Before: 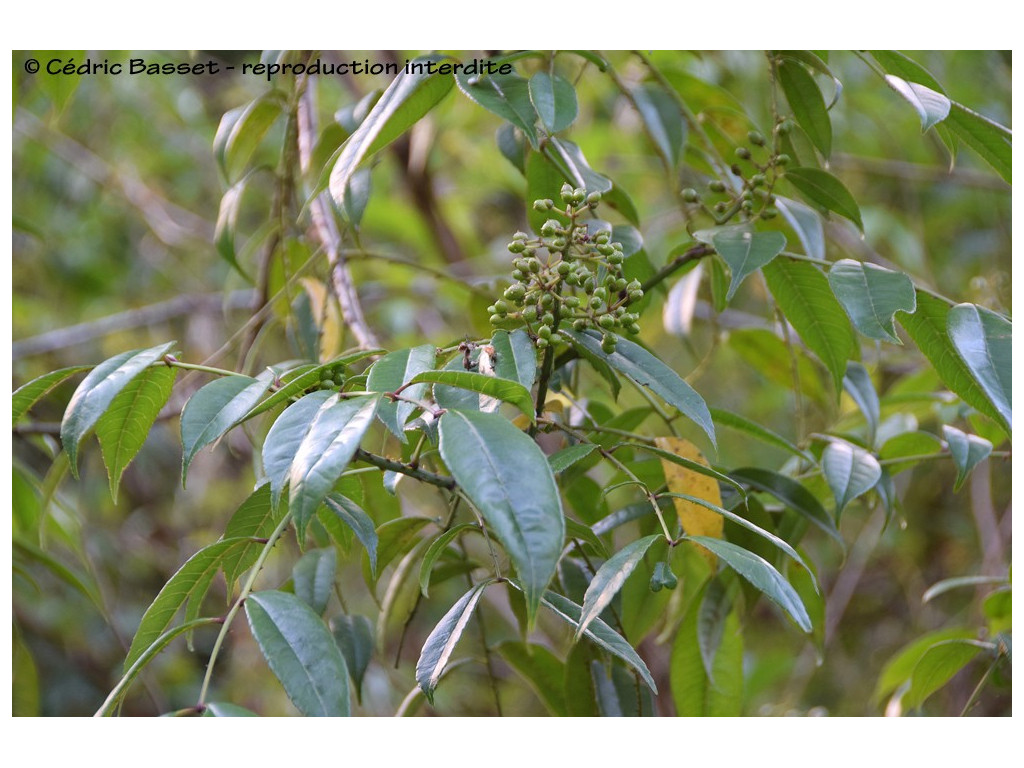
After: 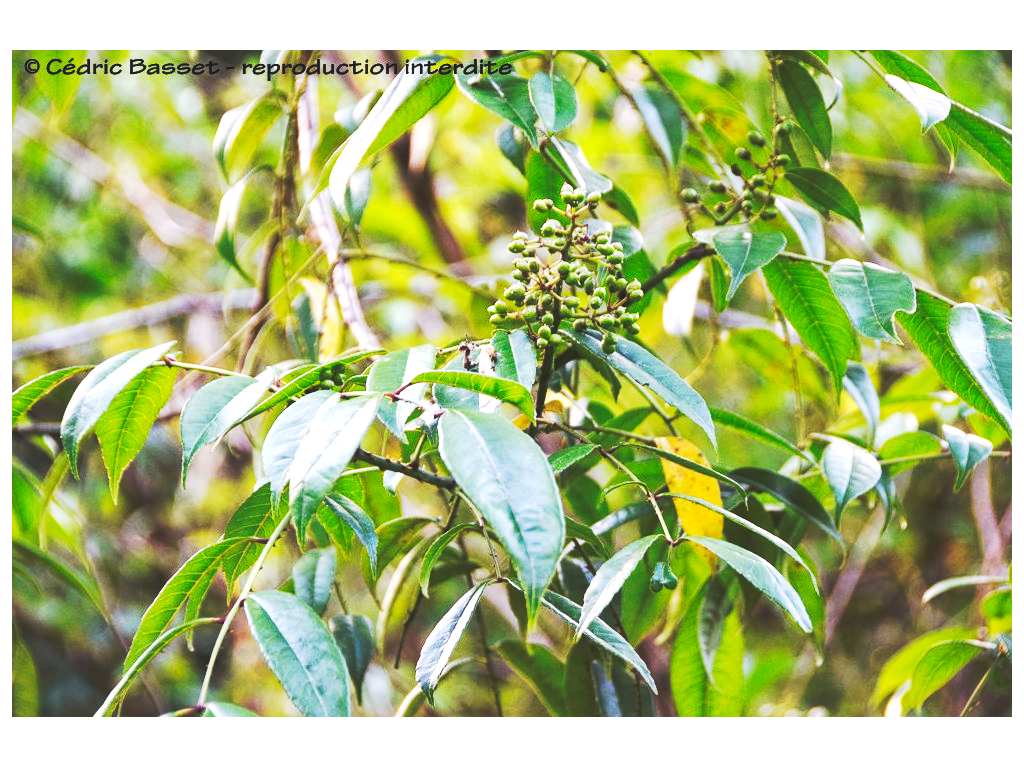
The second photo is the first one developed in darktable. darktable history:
base curve: curves: ch0 [(0, 0.015) (0.085, 0.116) (0.134, 0.298) (0.19, 0.545) (0.296, 0.764) (0.599, 0.982) (1, 1)], preserve colors none
exposure: black level correction 0.002, exposure -0.1 EV, compensate highlight preservation false
local contrast: highlights 100%, shadows 100%, detail 120%, midtone range 0.2
